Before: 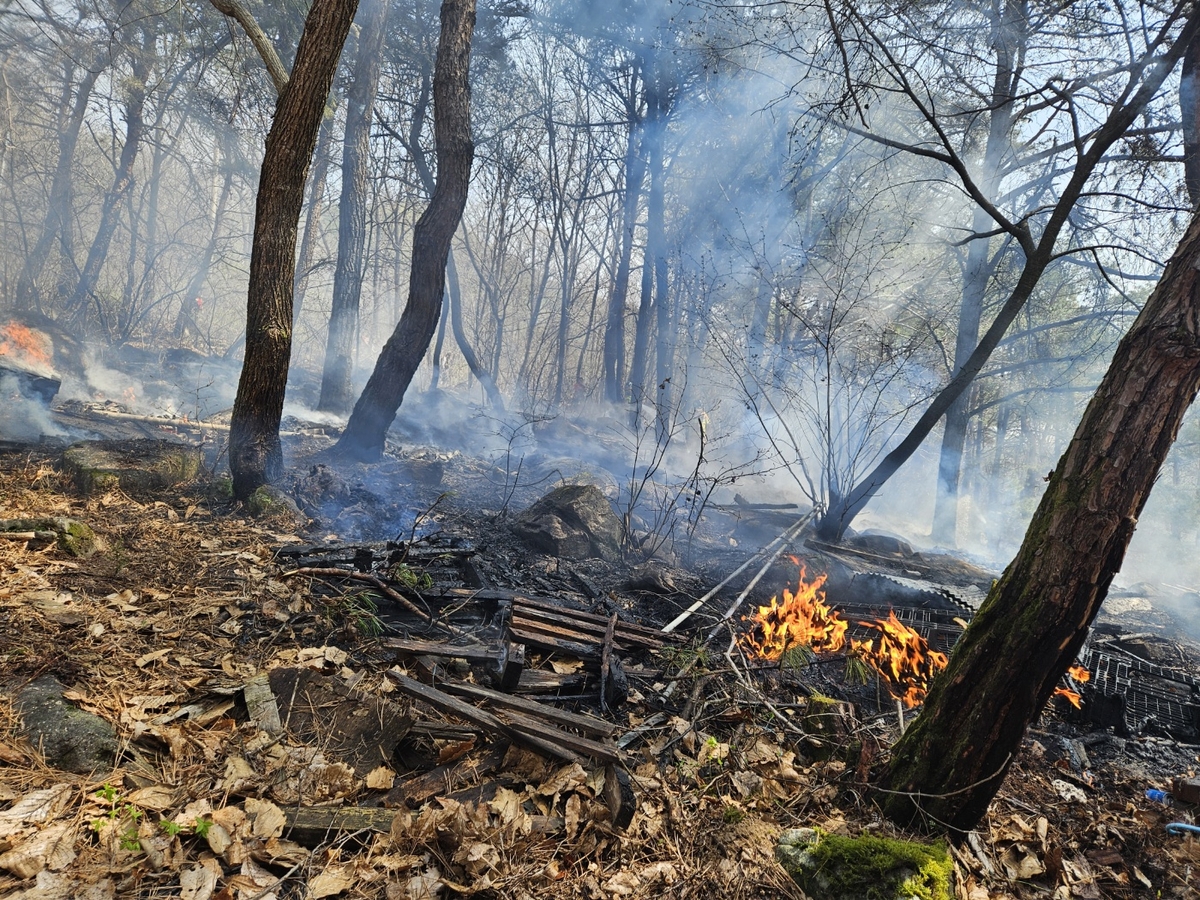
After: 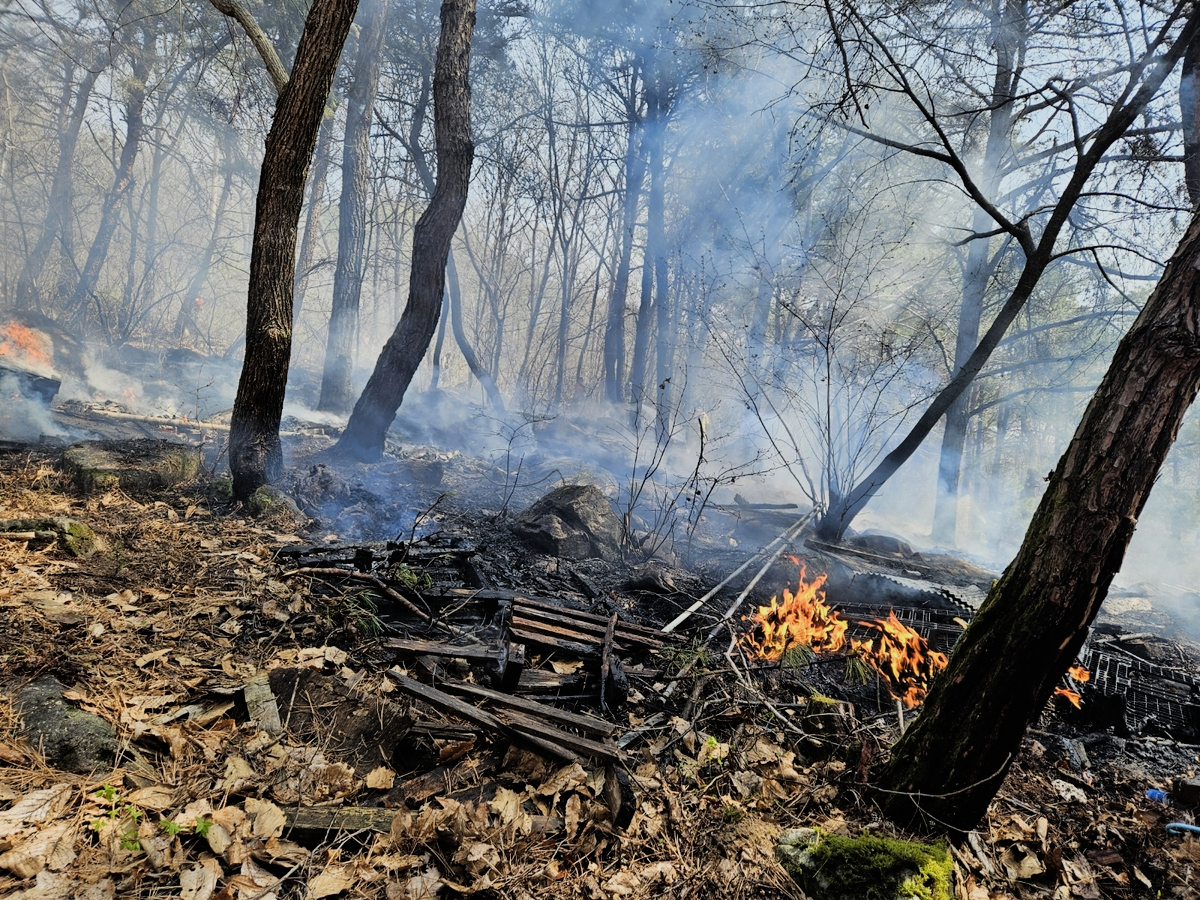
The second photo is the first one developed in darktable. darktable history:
filmic rgb: black relative exposure -7.75 EV, white relative exposure 4.4 EV, threshold 3 EV, hardness 3.76, latitude 50%, contrast 1.1, color science v5 (2021), contrast in shadows safe, contrast in highlights safe, enable highlight reconstruction true
exposure: exposure 0.081 EV, compensate highlight preservation false
